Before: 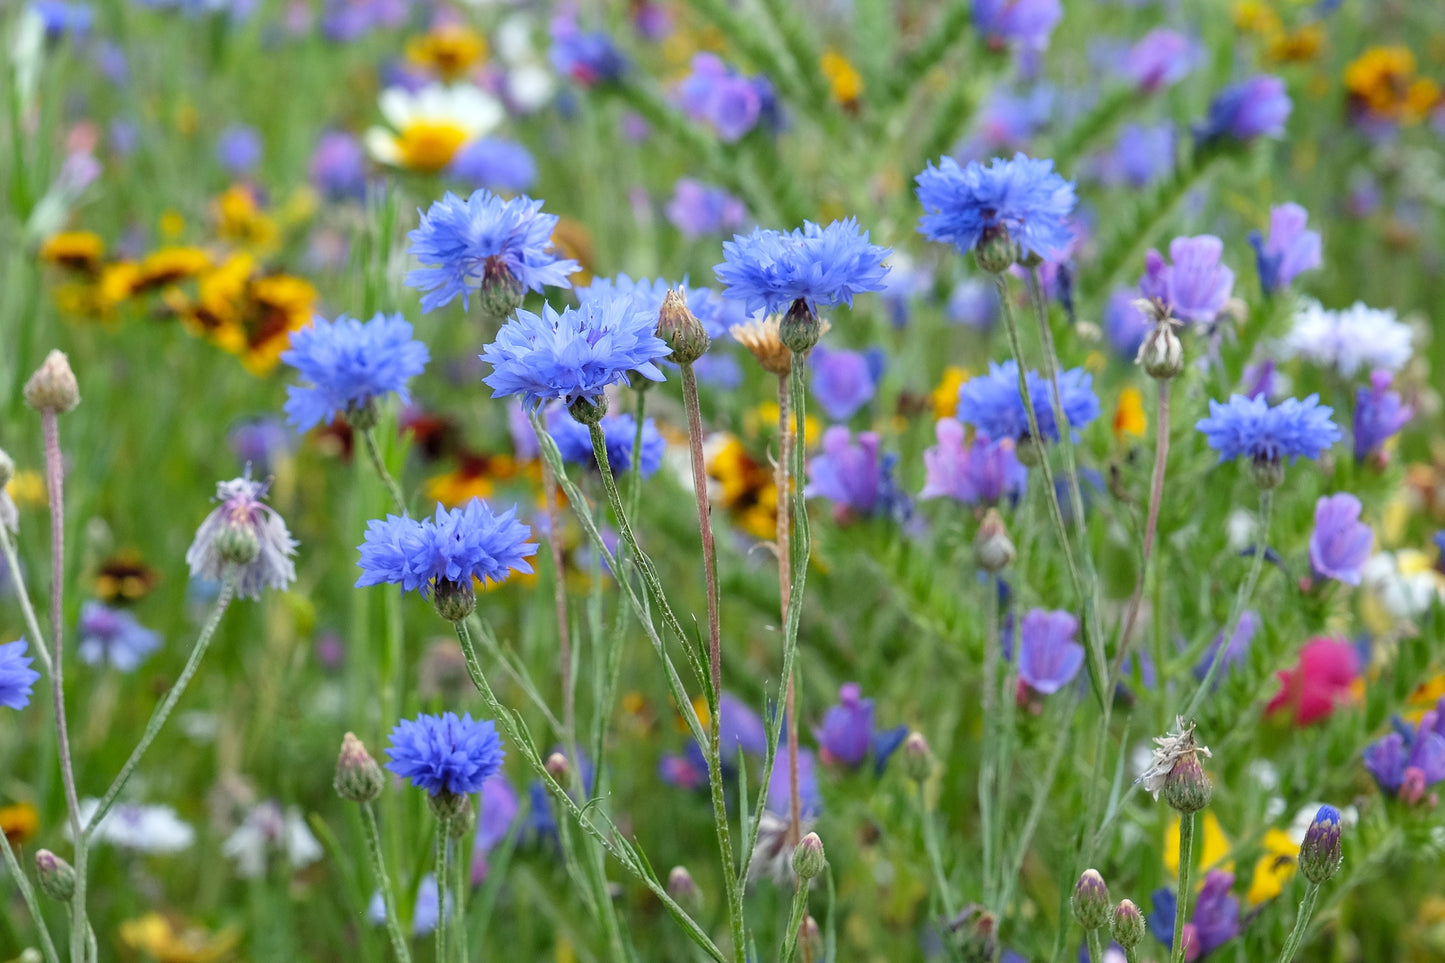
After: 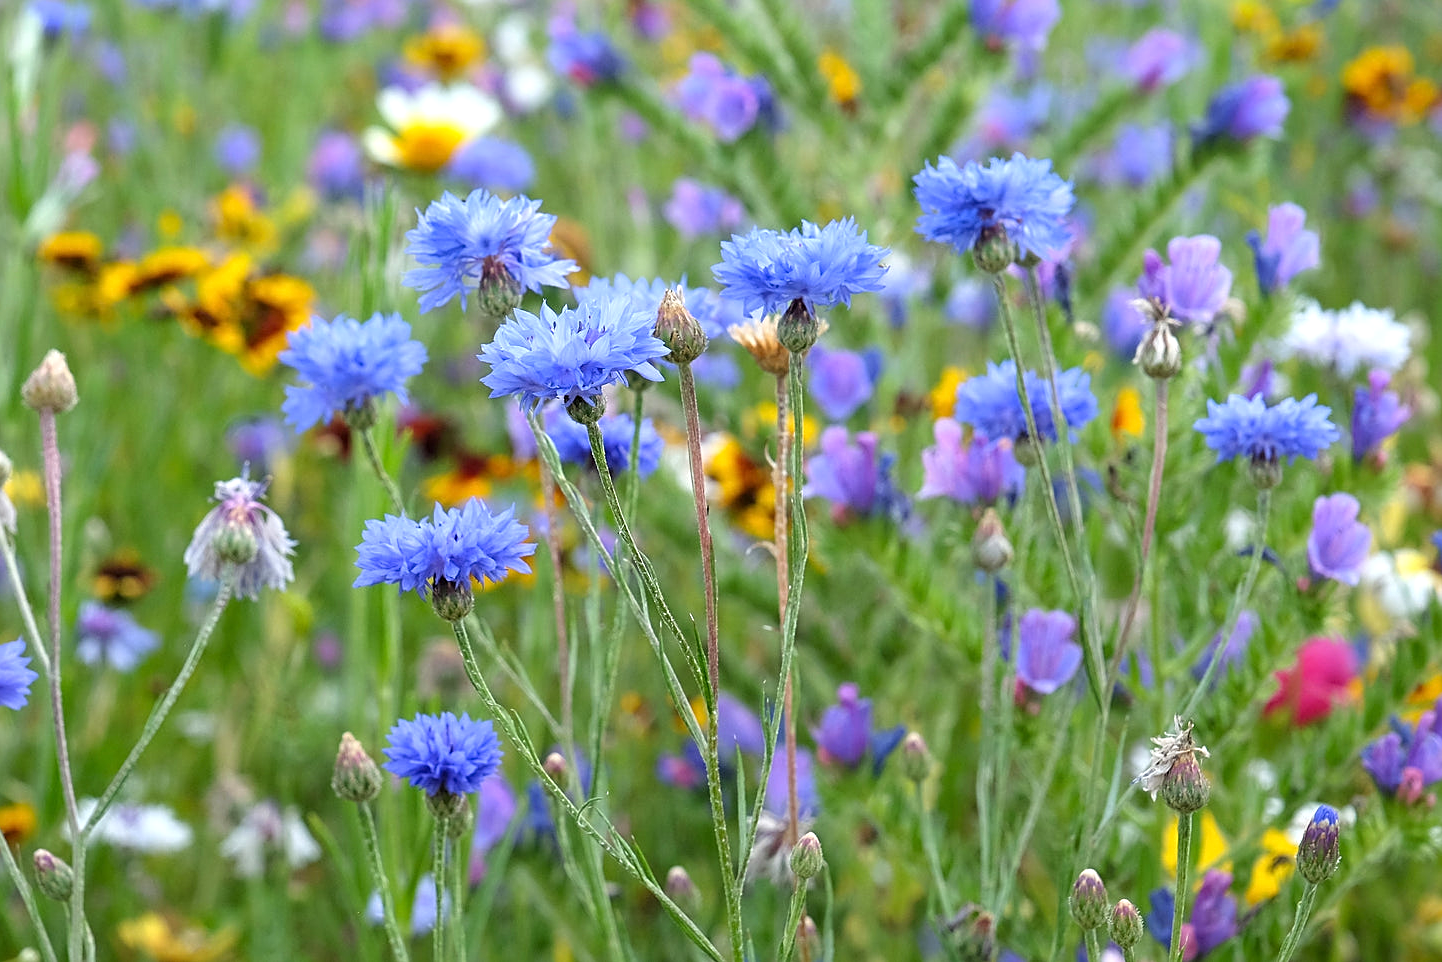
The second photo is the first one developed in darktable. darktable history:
crop and rotate: left 0.176%, bottom 0.011%
sharpen: on, module defaults
exposure: exposure 0.3 EV, compensate highlight preservation false
